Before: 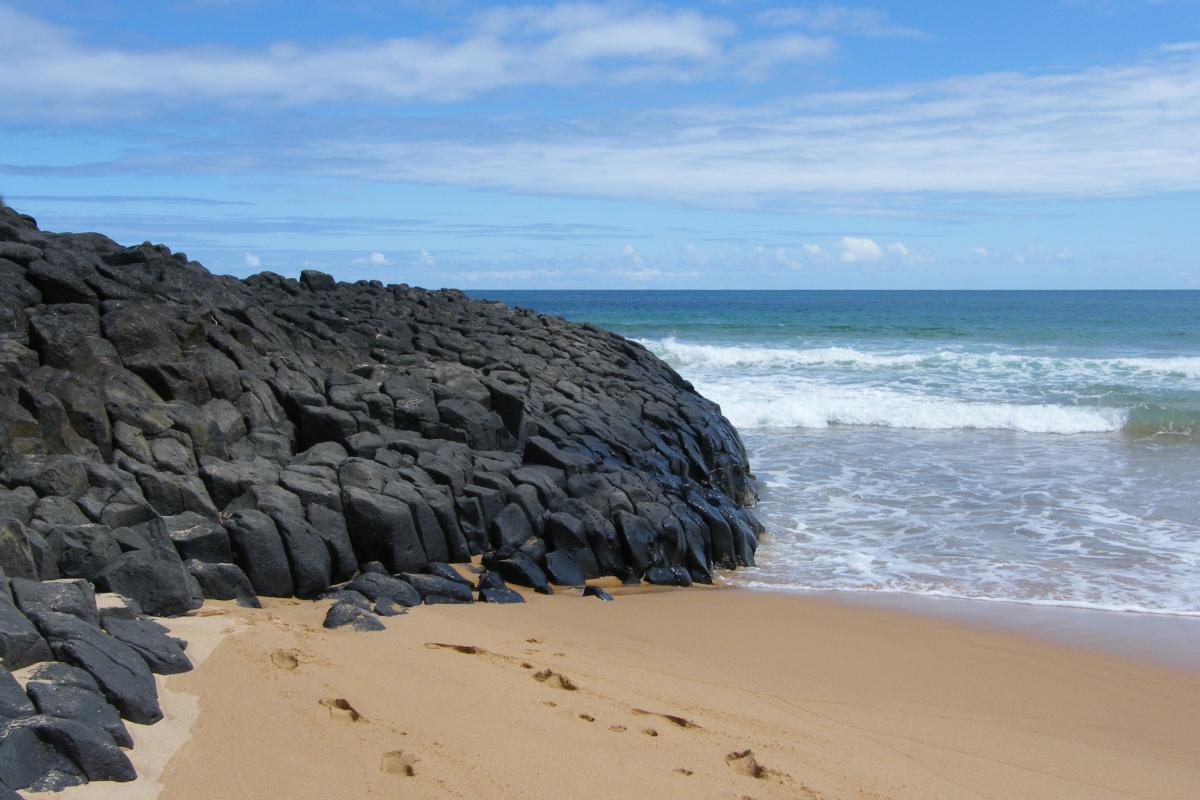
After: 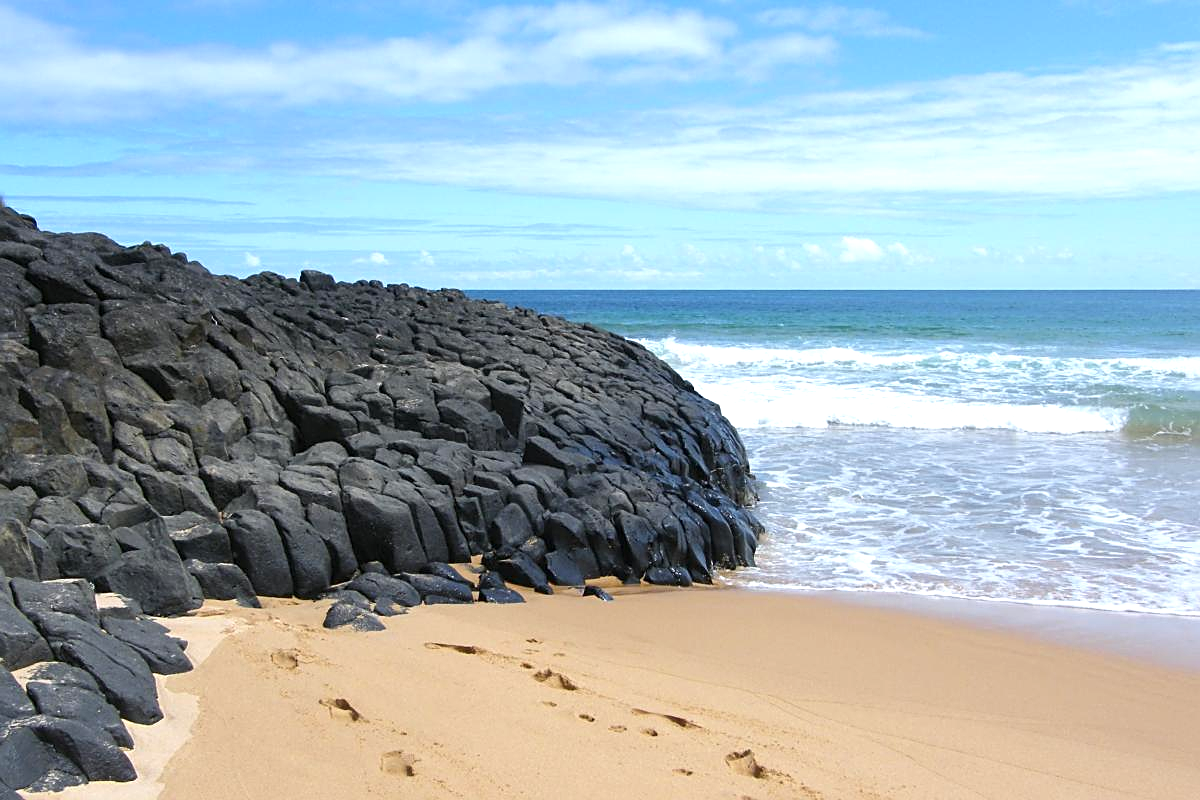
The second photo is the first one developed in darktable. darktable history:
exposure: black level correction 0, exposure 0.688 EV, compensate exposure bias true, compensate highlight preservation false
sharpen: on, module defaults
